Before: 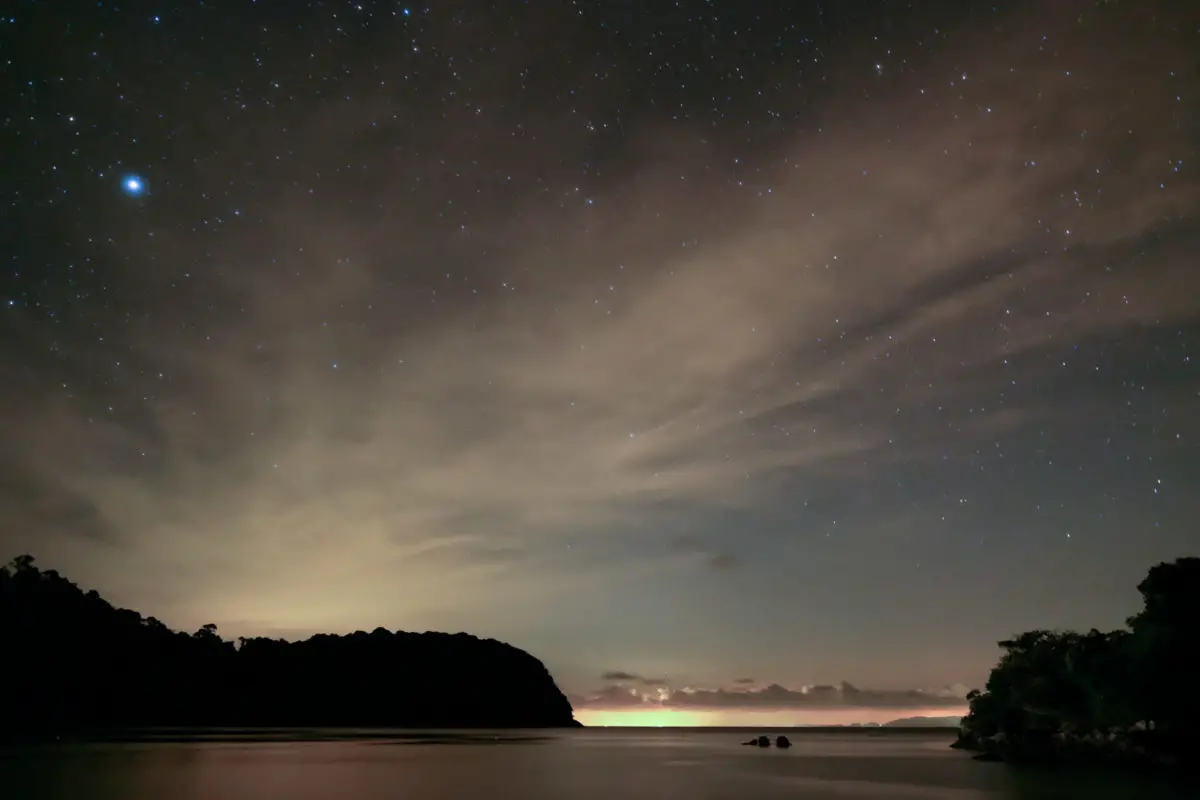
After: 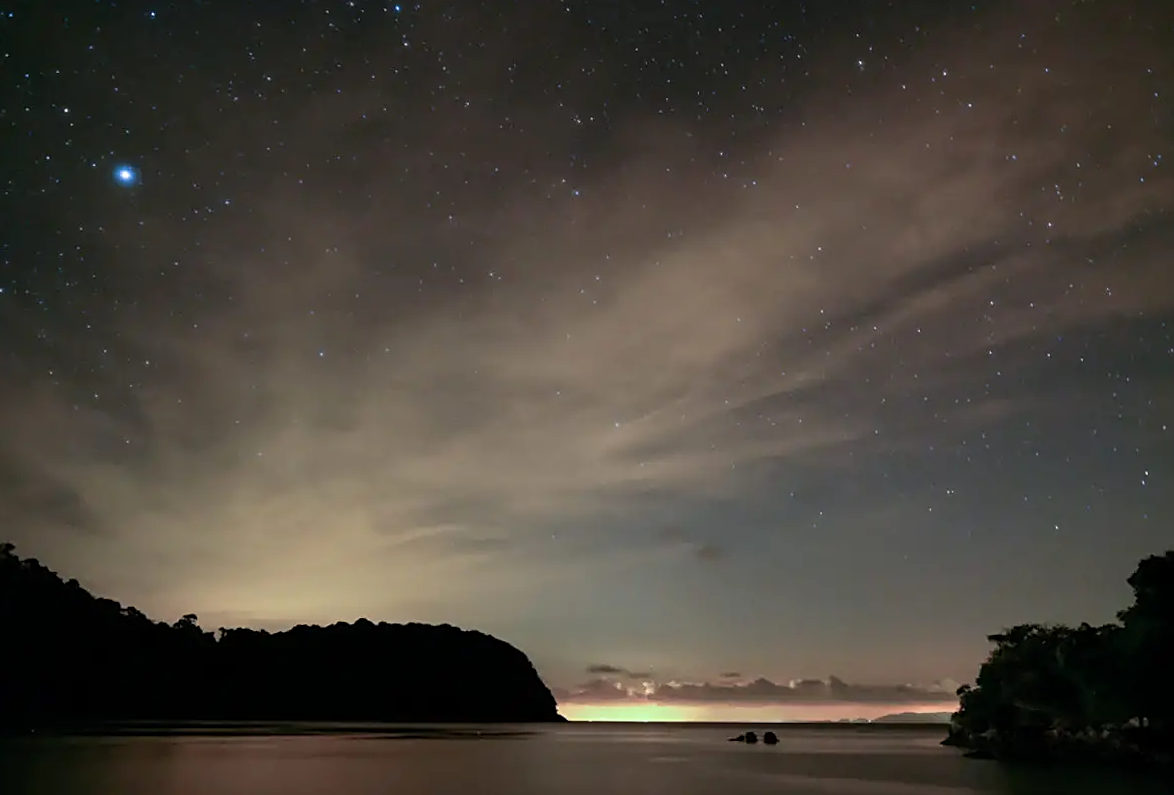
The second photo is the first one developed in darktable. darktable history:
sharpen: on, module defaults
rotate and perspective: rotation 0.226°, lens shift (vertical) -0.042, crop left 0.023, crop right 0.982, crop top 0.006, crop bottom 0.994
